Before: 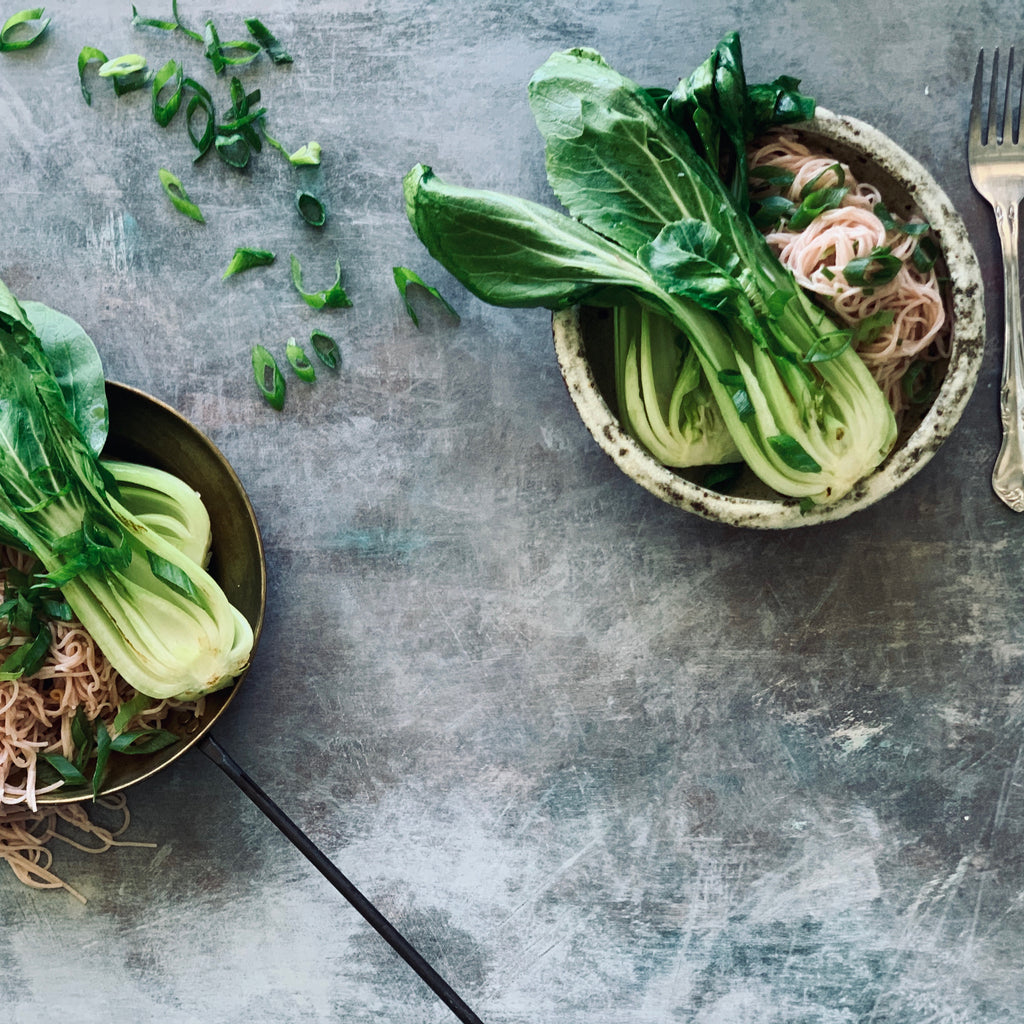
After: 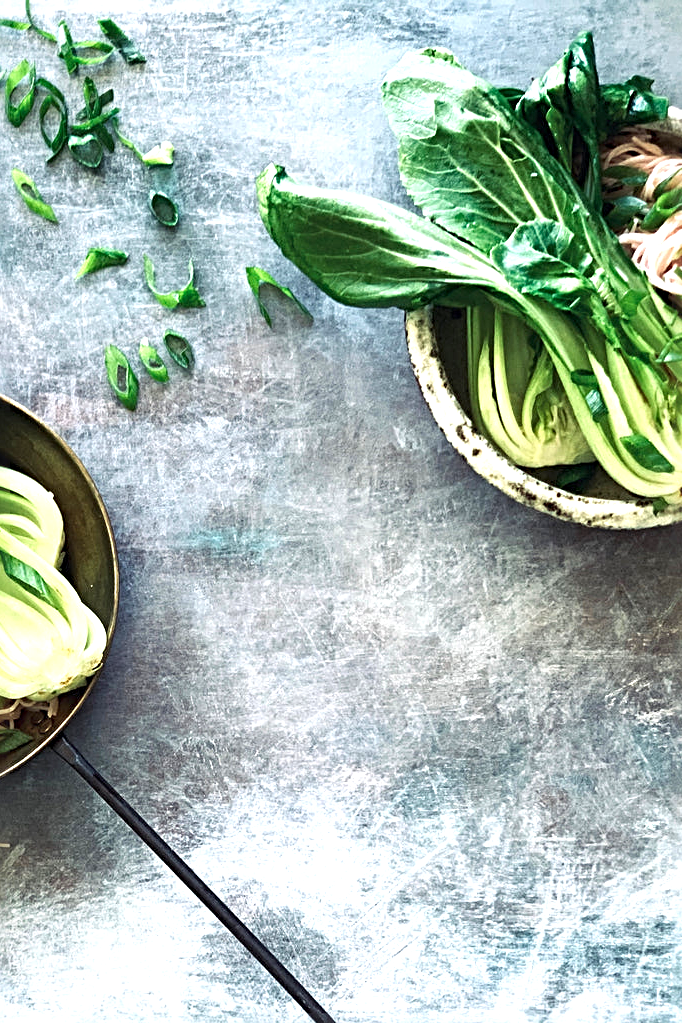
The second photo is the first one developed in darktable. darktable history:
exposure: exposure 0.943 EV, compensate highlight preservation false
crop and rotate: left 14.385%, right 18.948%
sharpen: radius 4
